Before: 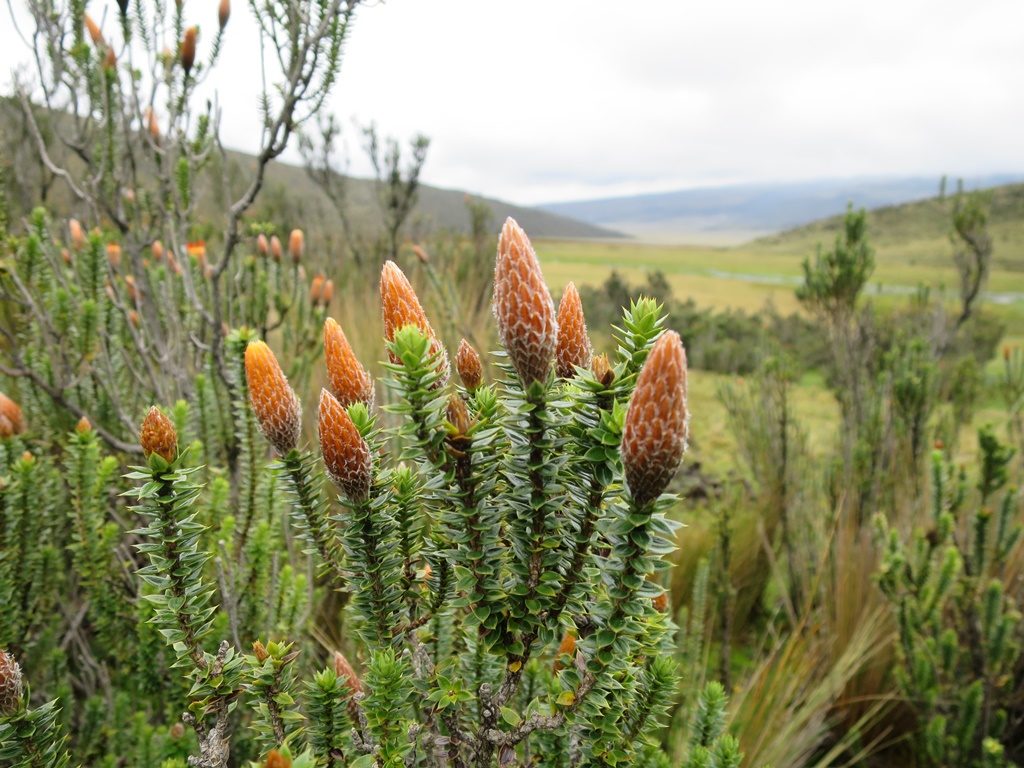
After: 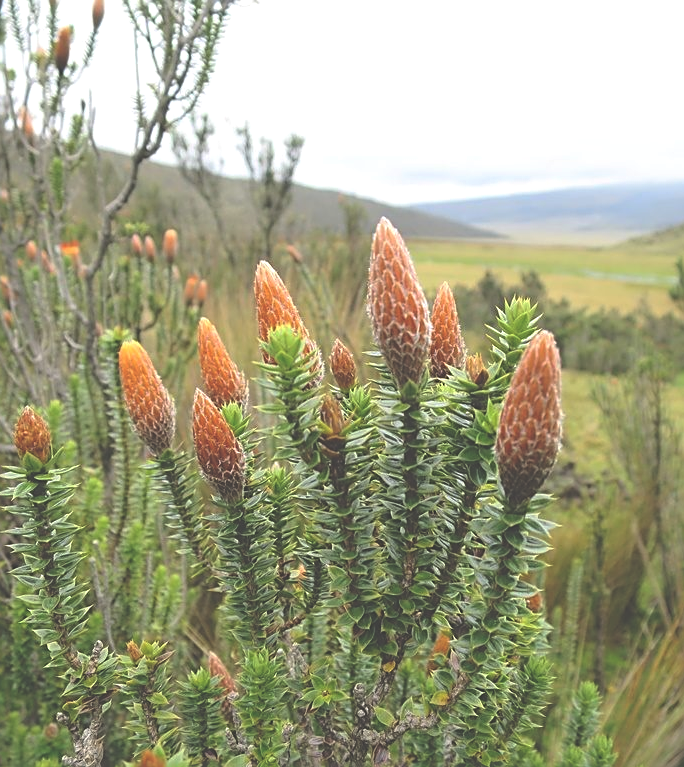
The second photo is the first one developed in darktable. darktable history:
color balance rgb: shadows lift › luminance 0.75%, shadows lift › chroma 0.255%, shadows lift › hue 21.77°, perceptual saturation grading › global saturation 0.782%, contrast -10.036%
crop and rotate: left 12.382%, right 20.747%
exposure: black level correction -0.043, exposure 0.063 EV, compensate highlight preservation false
sharpen: on, module defaults
tone equalizer: -8 EV -0.393 EV, -7 EV -0.356 EV, -6 EV -0.329 EV, -5 EV -0.183 EV, -3 EV 0.196 EV, -2 EV 0.335 EV, -1 EV 0.379 EV, +0 EV 0.398 EV
base curve: curves: ch0 [(0, 0) (0.74, 0.67) (1, 1)], preserve colors none
